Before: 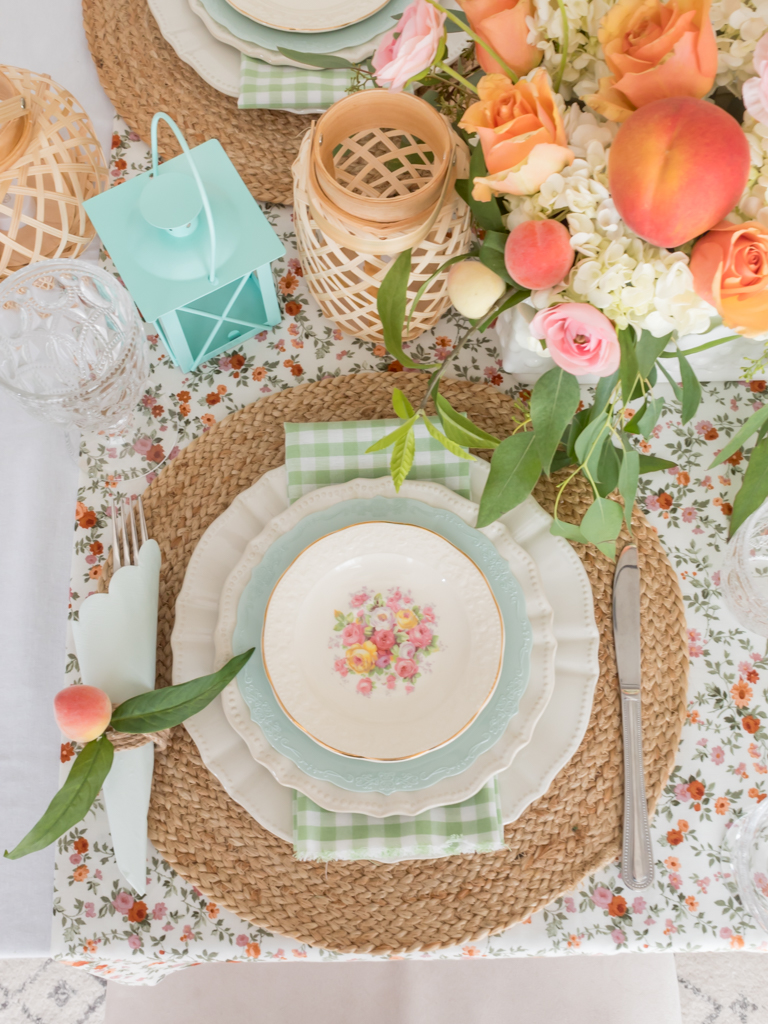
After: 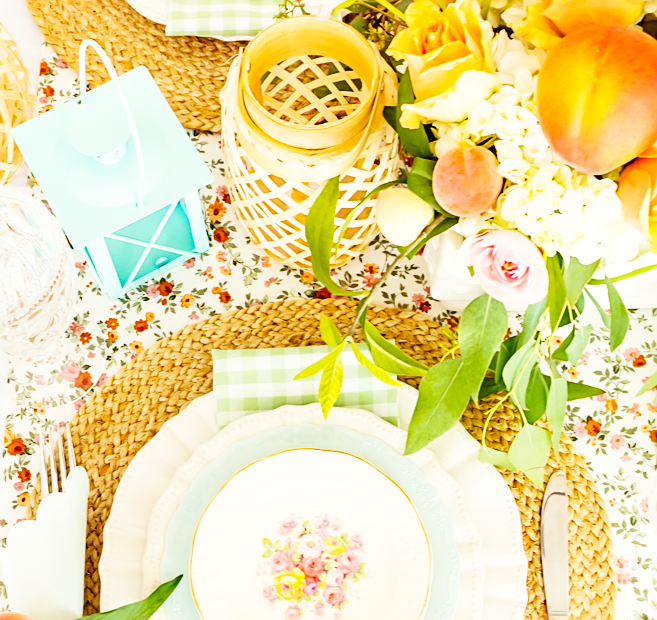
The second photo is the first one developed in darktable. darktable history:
crop and rotate: left 9.442%, top 7.217%, right 4.895%, bottom 32.162%
velvia: on, module defaults
contrast brightness saturation: saturation -0.07
exposure: black level correction 0.01, exposure 0.017 EV, compensate highlight preservation false
base curve: curves: ch0 [(0, 0.003) (0.001, 0.002) (0.006, 0.004) (0.02, 0.022) (0.048, 0.086) (0.094, 0.234) (0.162, 0.431) (0.258, 0.629) (0.385, 0.8) (0.548, 0.918) (0.751, 0.988) (1, 1)], preserve colors none
color balance rgb: highlights gain › luminance 5.805%, highlights gain › chroma 2.605%, highlights gain › hue 92.23°, perceptual saturation grading › global saturation 29.879%, global vibrance 15.088%
sharpen: on, module defaults
